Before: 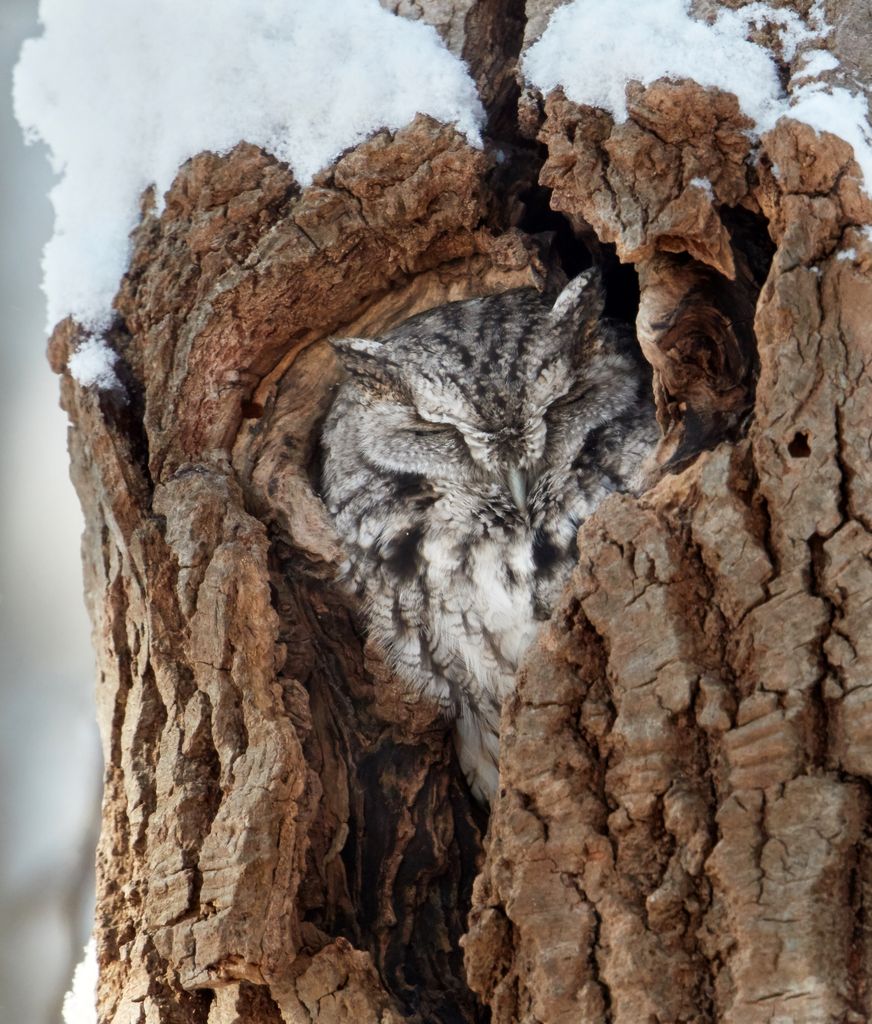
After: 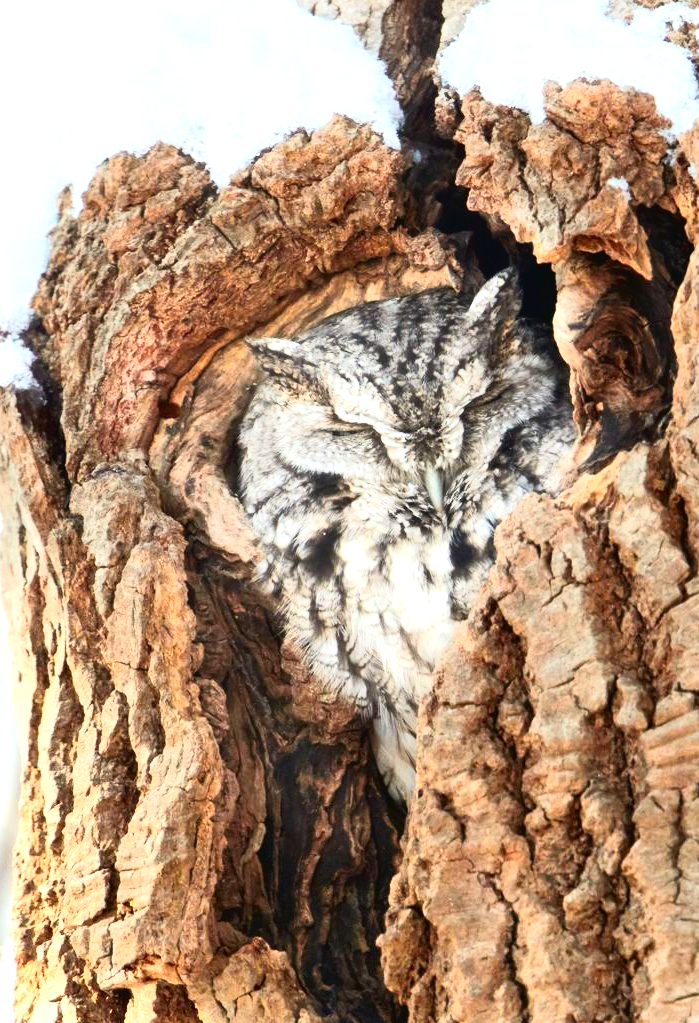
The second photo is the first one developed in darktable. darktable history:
tone curve: curves: ch0 [(0, 0.03) (0.037, 0.045) (0.123, 0.123) (0.19, 0.186) (0.277, 0.279) (0.474, 0.517) (0.584, 0.664) (0.678, 0.777) (0.875, 0.92) (1, 0.965)]; ch1 [(0, 0) (0.243, 0.245) (0.402, 0.41) (0.493, 0.487) (0.508, 0.503) (0.531, 0.532) (0.551, 0.556) (0.637, 0.671) (0.694, 0.732) (1, 1)]; ch2 [(0, 0) (0.249, 0.216) (0.356, 0.329) (0.424, 0.442) (0.476, 0.477) (0.498, 0.503) (0.517, 0.524) (0.532, 0.547) (0.562, 0.576) (0.614, 0.644) (0.706, 0.748) (0.808, 0.809) (0.991, 0.968)], color space Lab, independent channels, preserve colors none
exposure: exposure 1.223 EV, compensate highlight preservation false
crop and rotate: left 9.597%, right 10.195%
